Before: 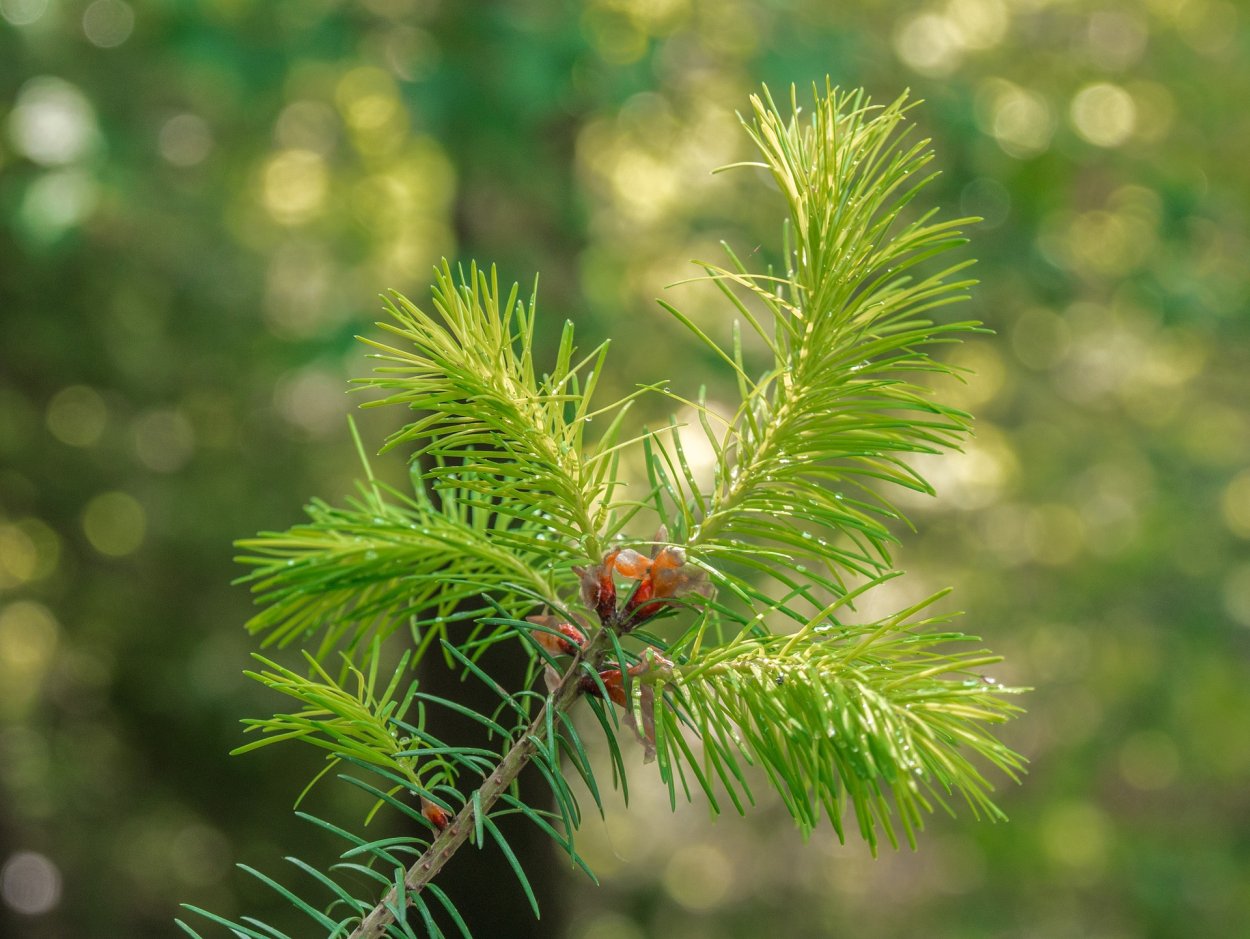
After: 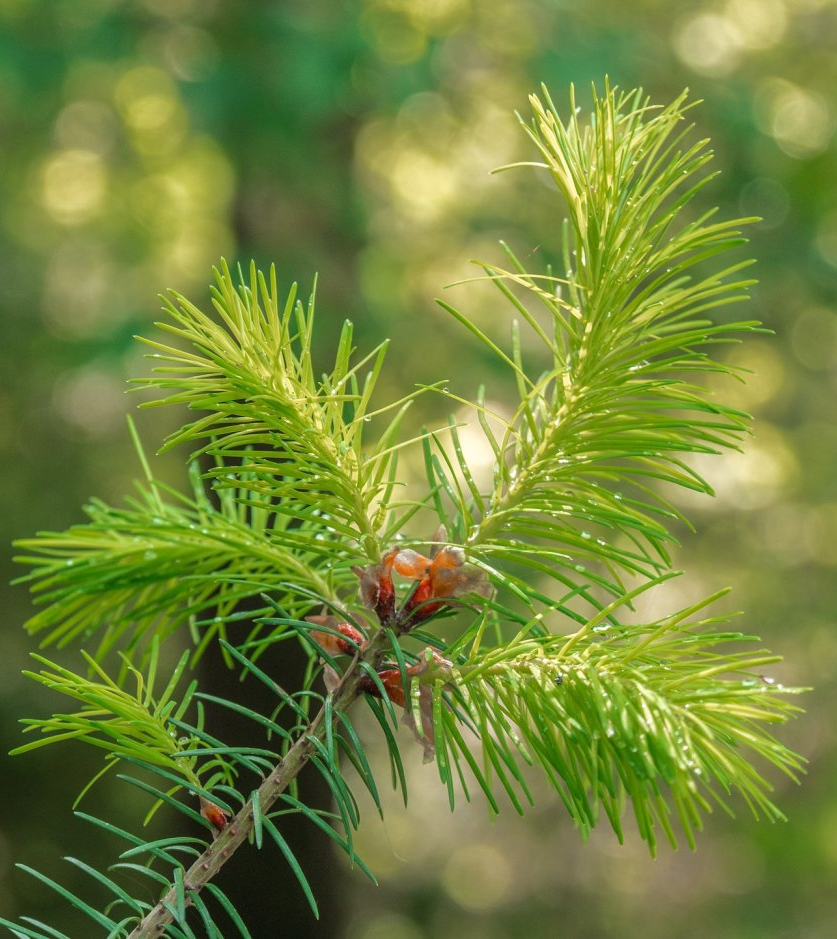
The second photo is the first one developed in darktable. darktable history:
crop and rotate: left 17.723%, right 15.267%
